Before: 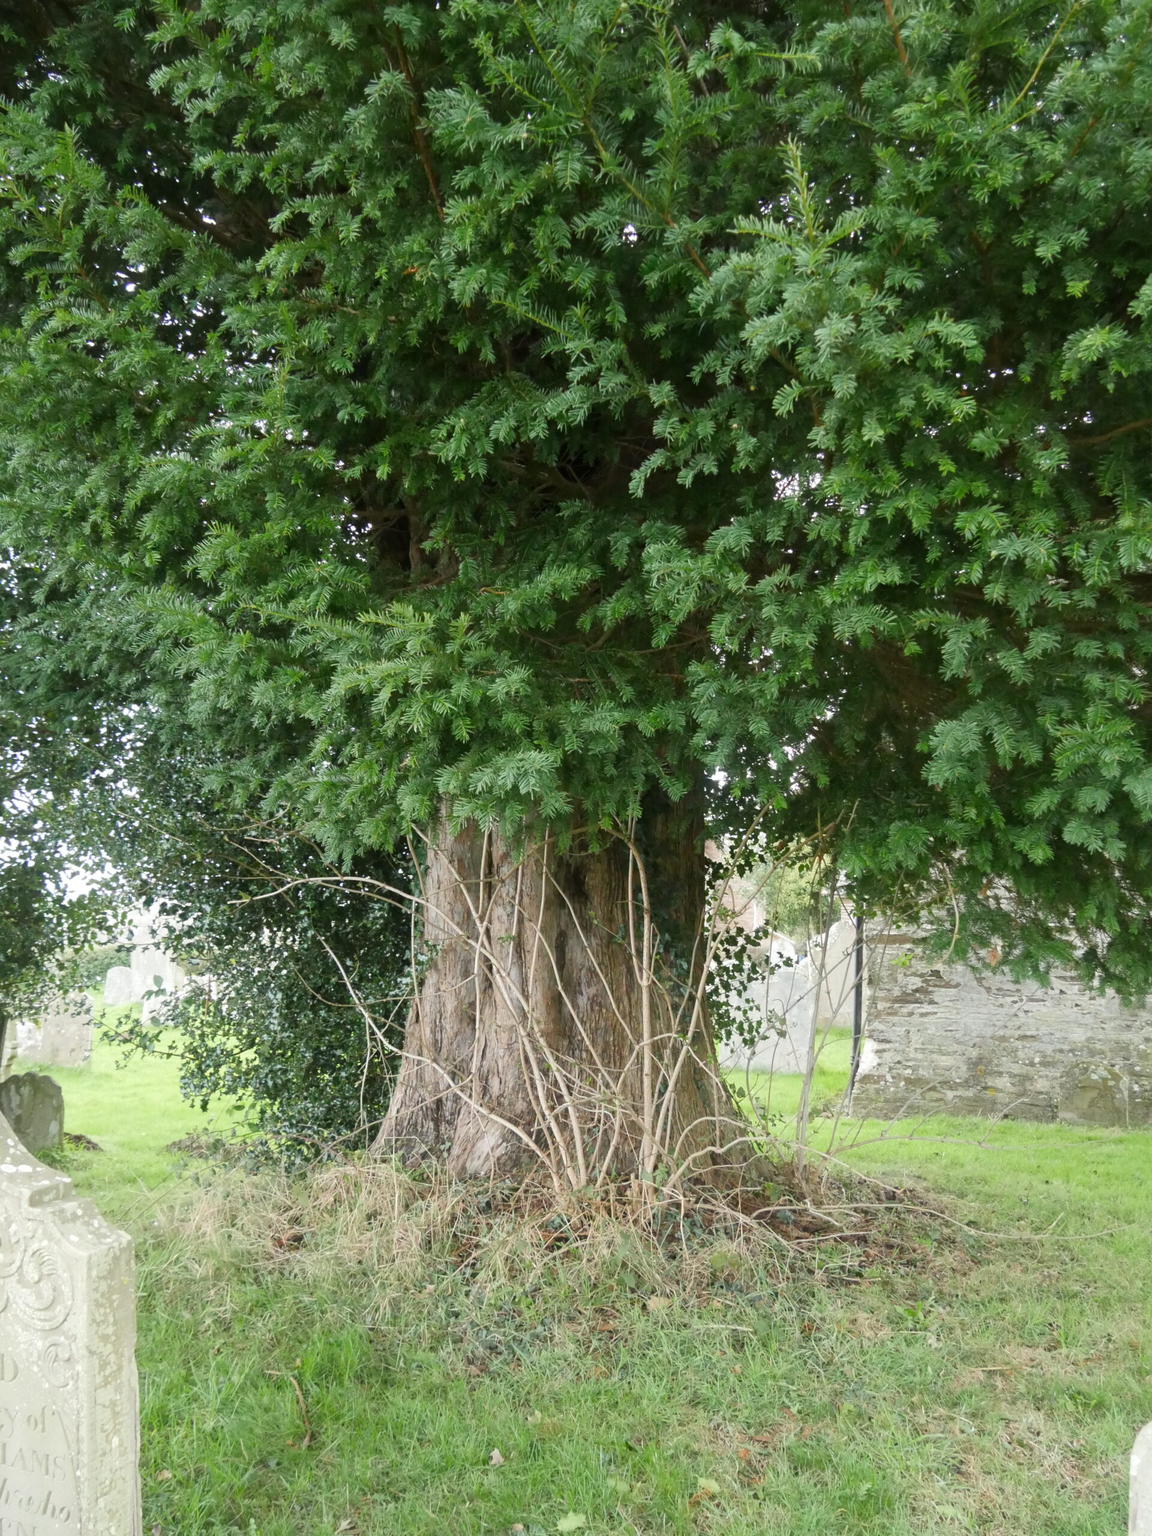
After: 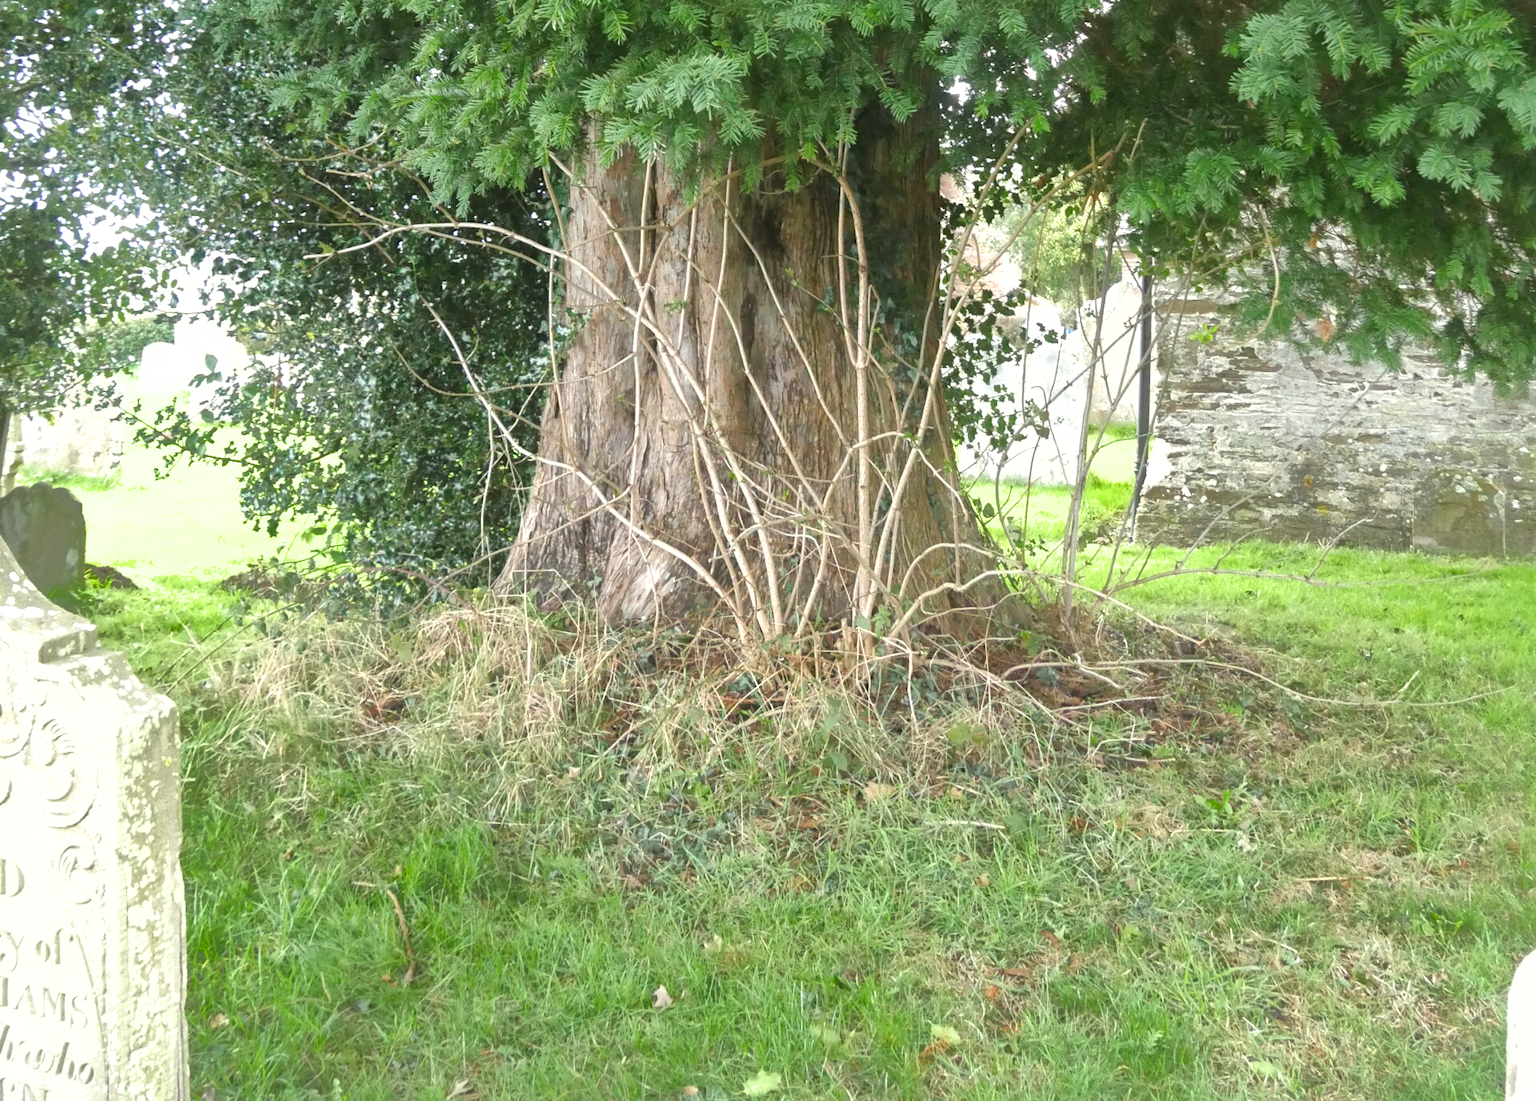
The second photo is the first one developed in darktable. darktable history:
crop and rotate: top 46.237%
exposure: black level correction -0.002, exposure 0.54 EV, compensate highlight preservation false
shadows and highlights: shadows 40, highlights -60
